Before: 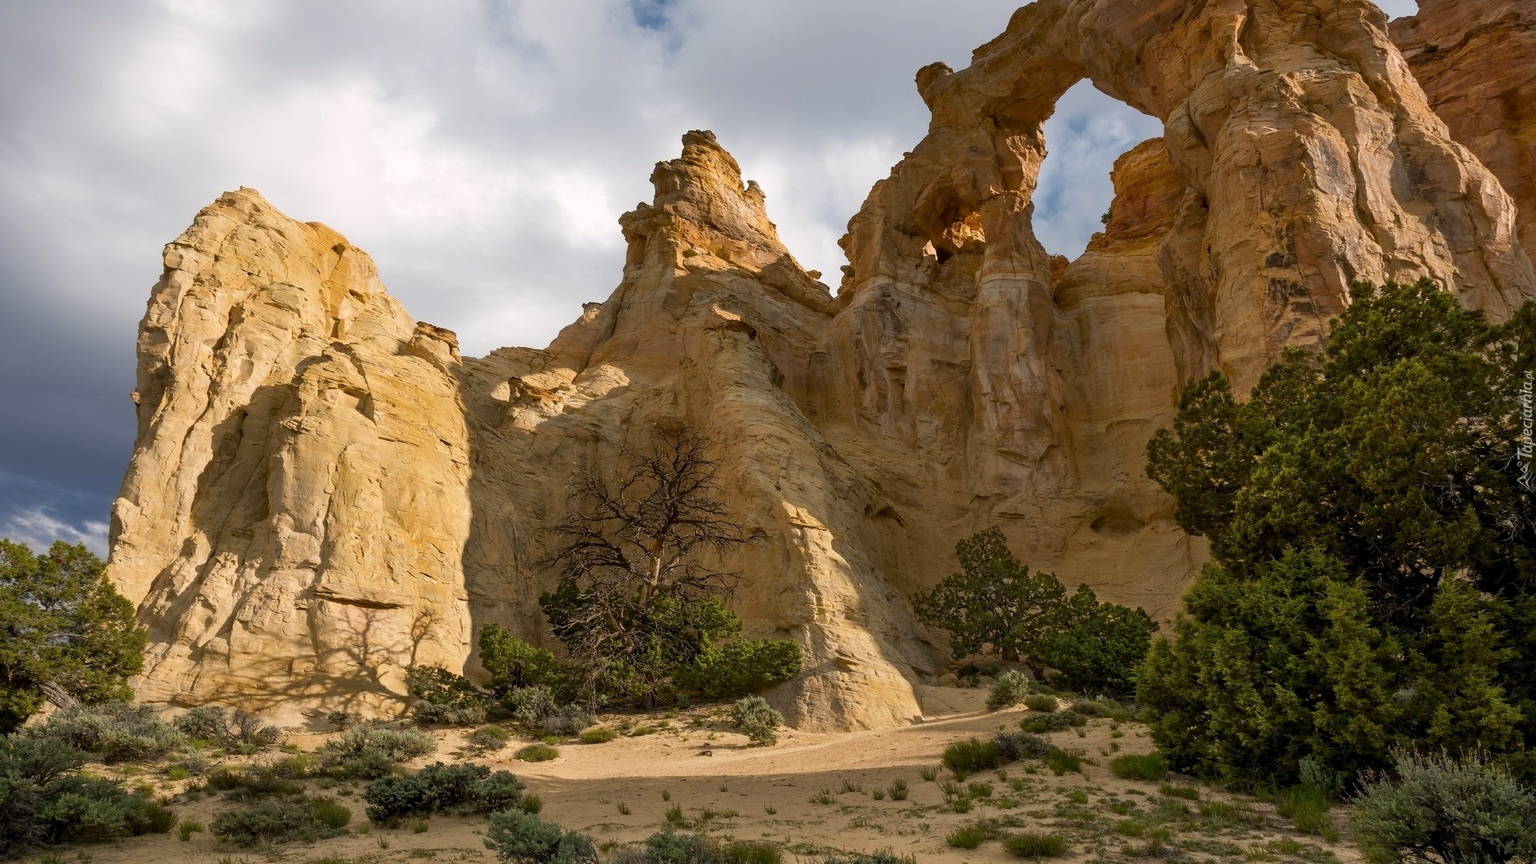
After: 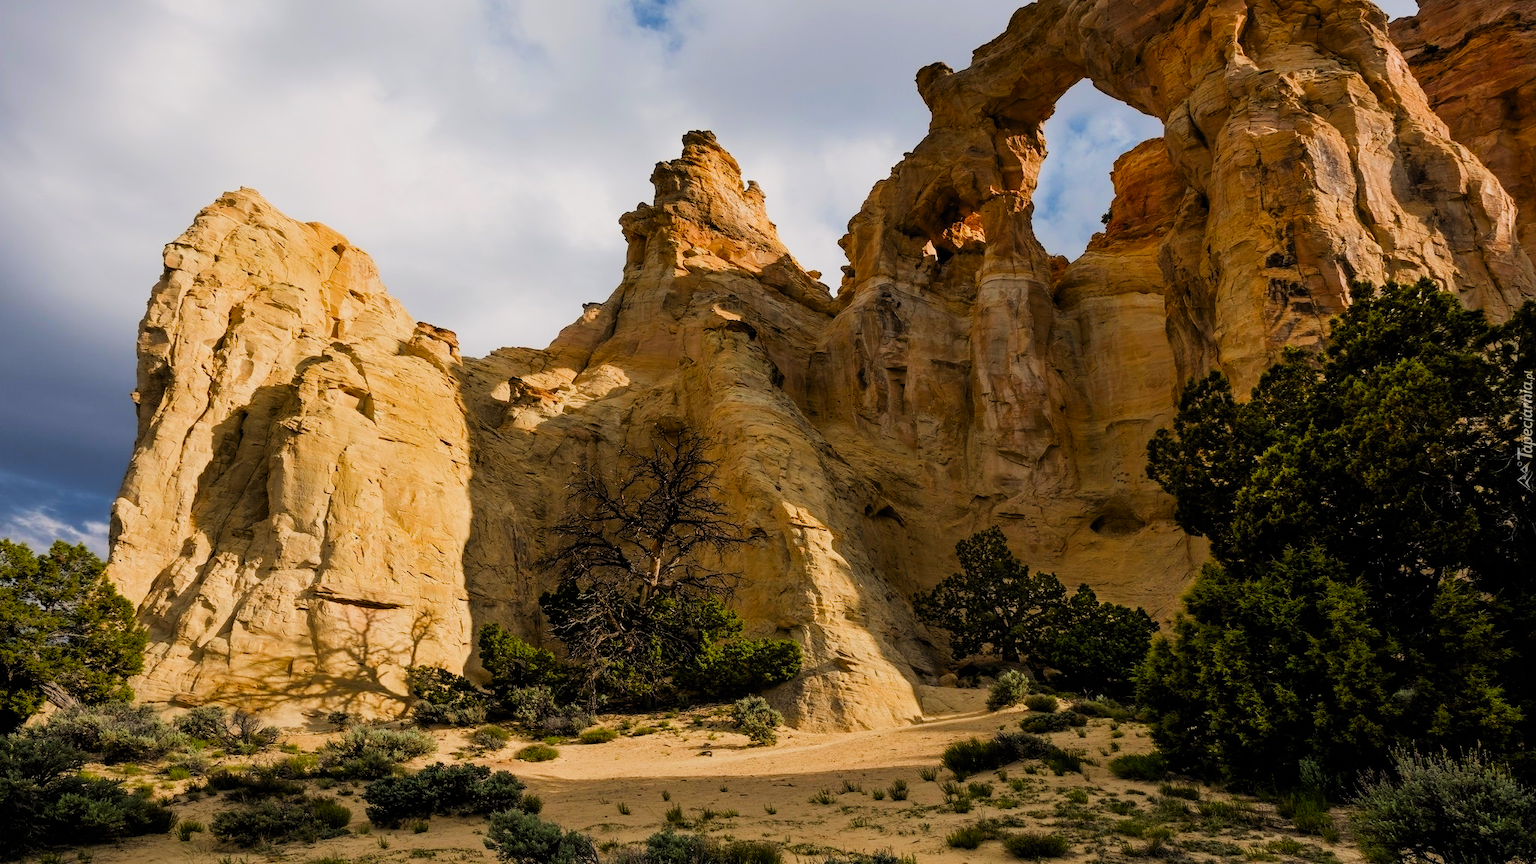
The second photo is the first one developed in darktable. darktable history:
filmic rgb: black relative exposure -5.13 EV, white relative exposure 3.99 EV, hardness 2.9, contrast 1.301, color science v4 (2020)
contrast brightness saturation: saturation 0.502
